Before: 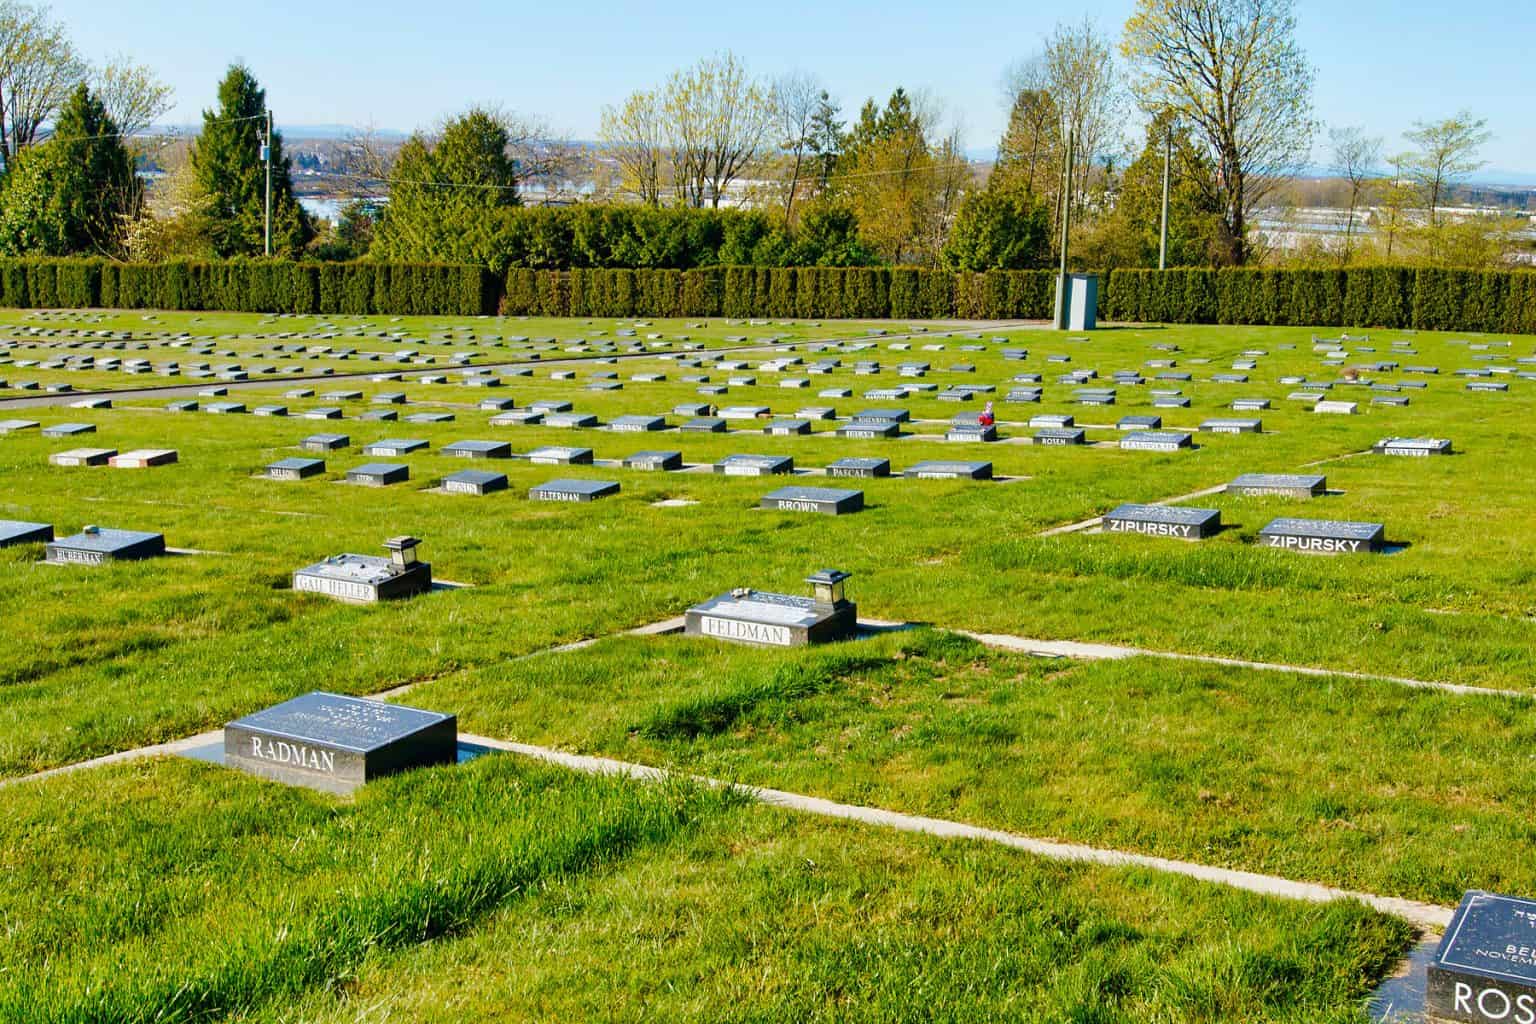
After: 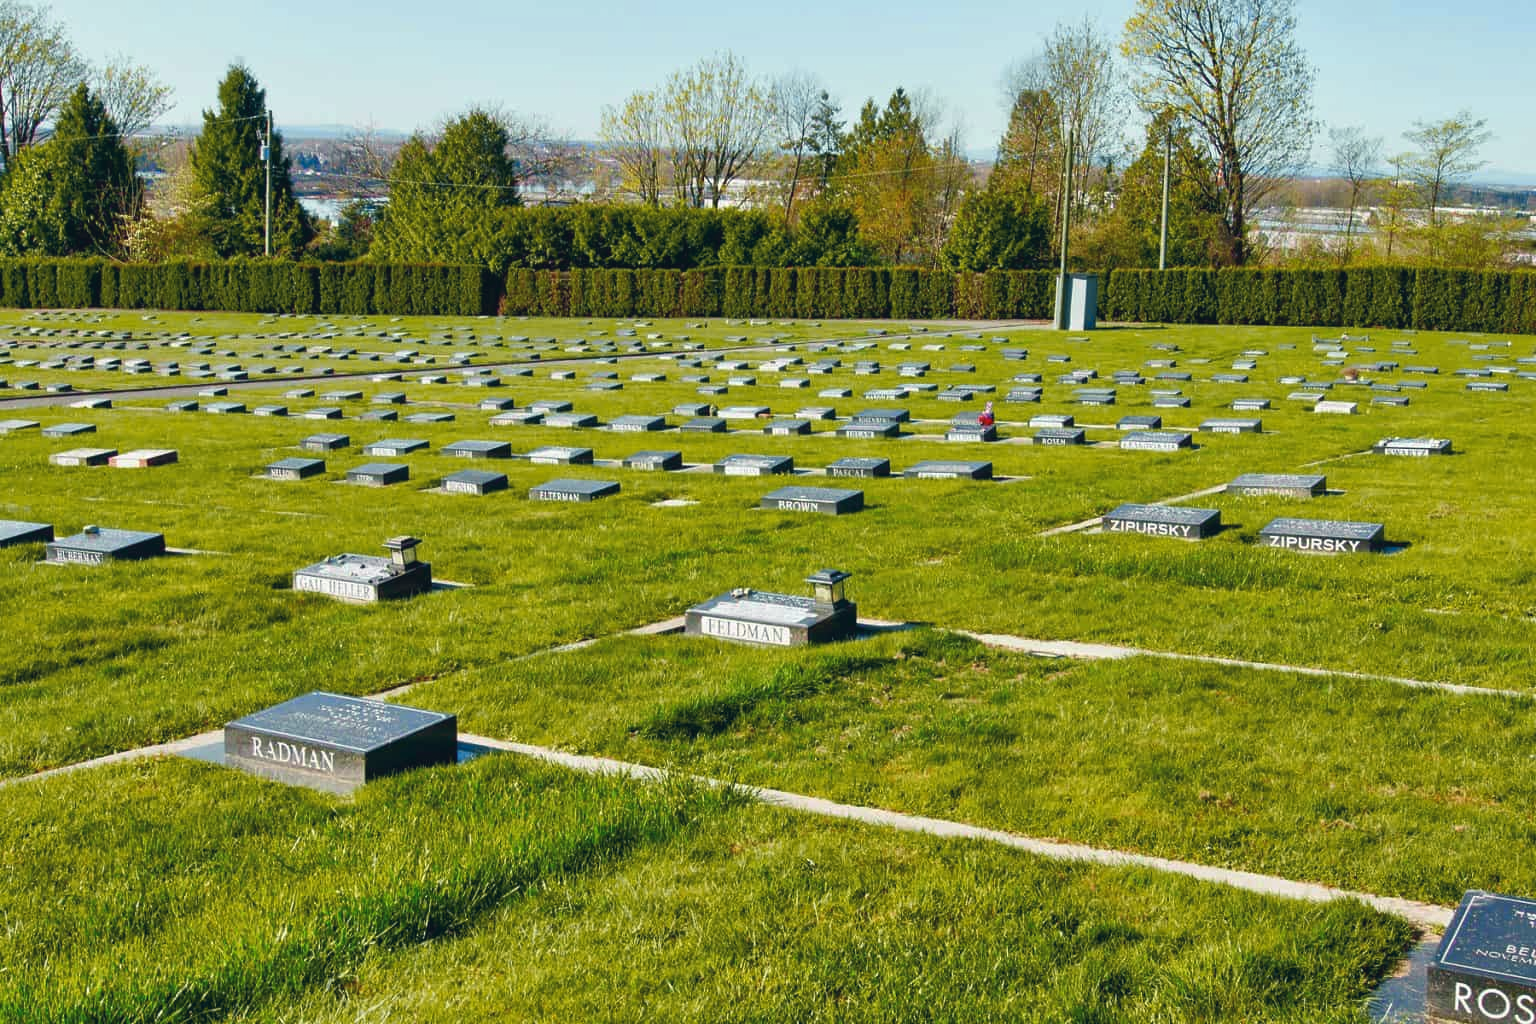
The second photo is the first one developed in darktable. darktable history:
color correction: highlights a* 0.207, highlights b* 2.7, shadows a* -0.874, shadows b* -4.78
tone curve: curves: ch0 [(0.001, 0.042) (0.128, 0.16) (0.452, 0.42) (0.603, 0.566) (0.754, 0.733) (1, 1)]; ch1 [(0, 0) (0.325, 0.327) (0.412, 0.441) (0.473, 0.466) (0.5, 0.499) (0.549, 0.558) (0.617, 0.625) (0.713, 0.7) (1, 1)]; ch2 [(0, 0) (0.386, 0.397) (0.445, 0.47) (0.505, 0.498) (0.529, 0.524) (0.574, 0.569) (0.652, 0.641) (1, 1)], color space Lab, independent channels, preserve colors none
